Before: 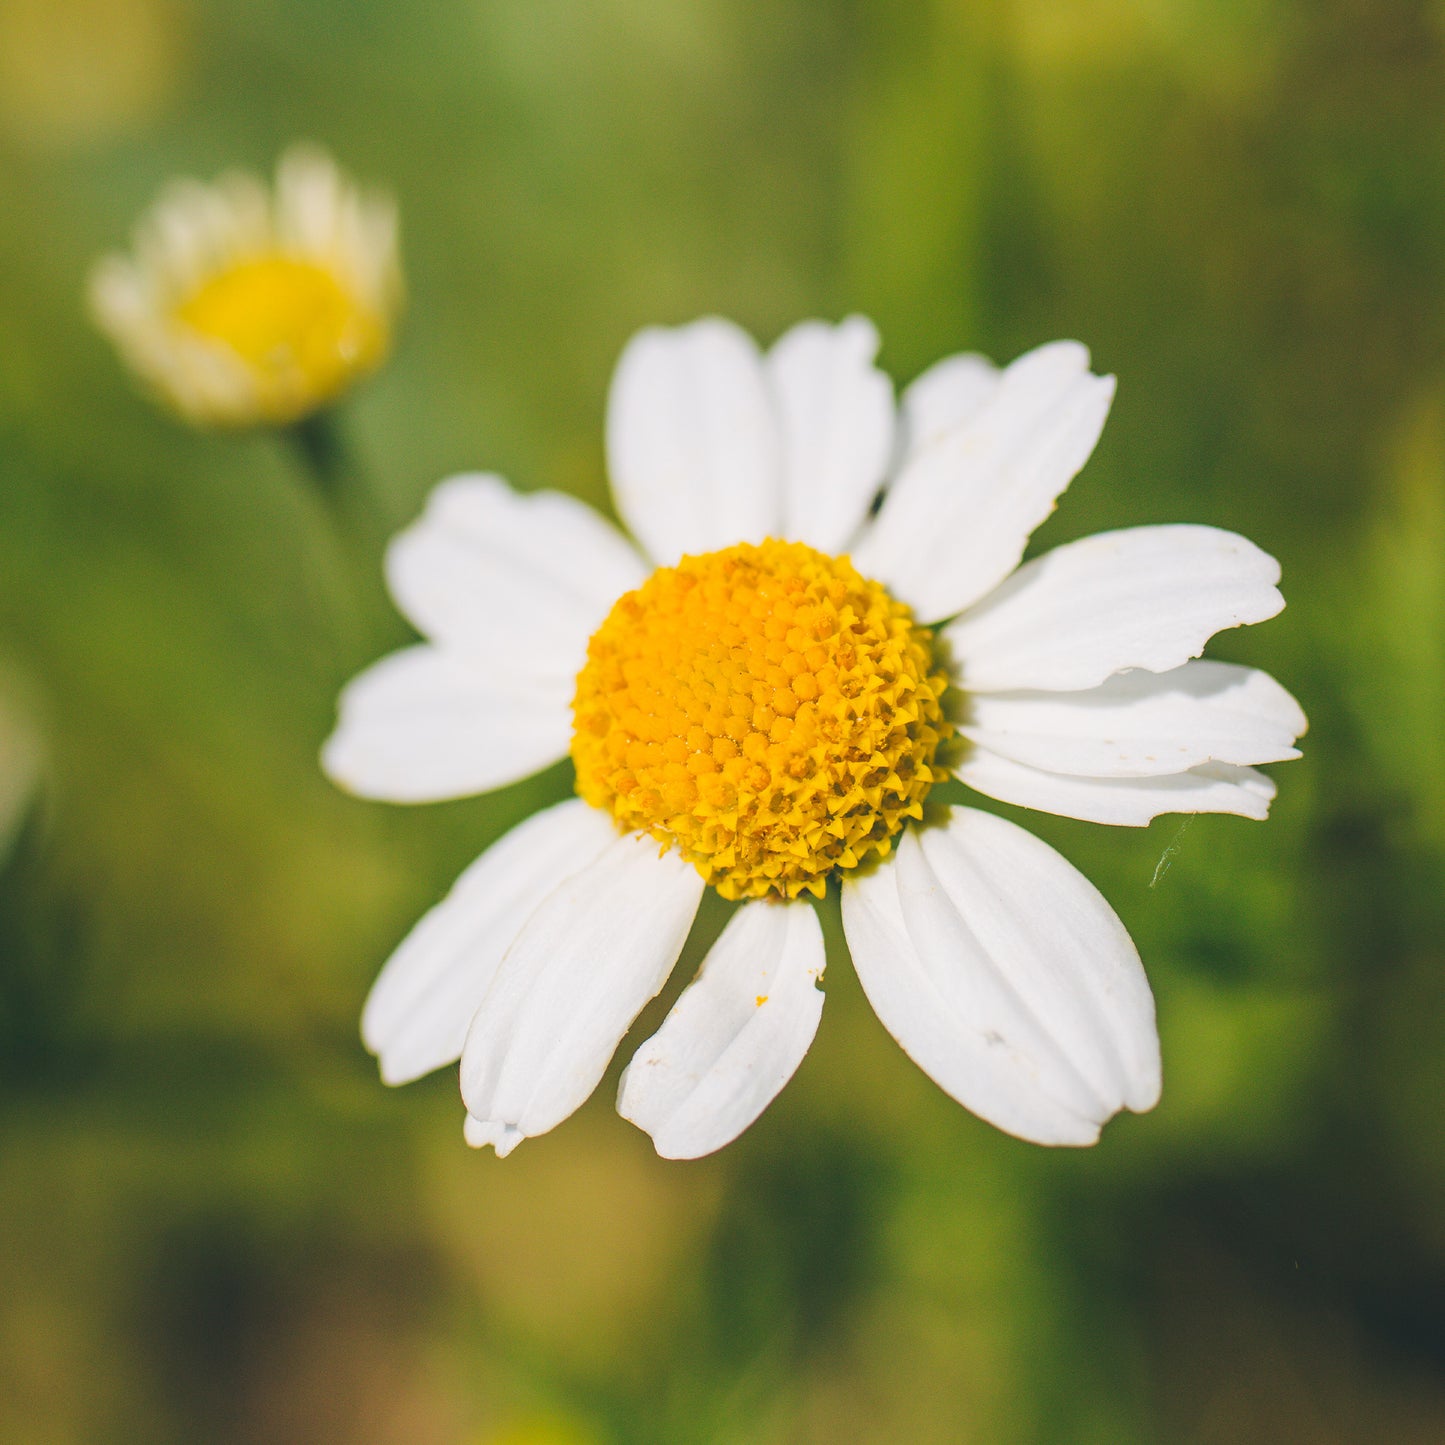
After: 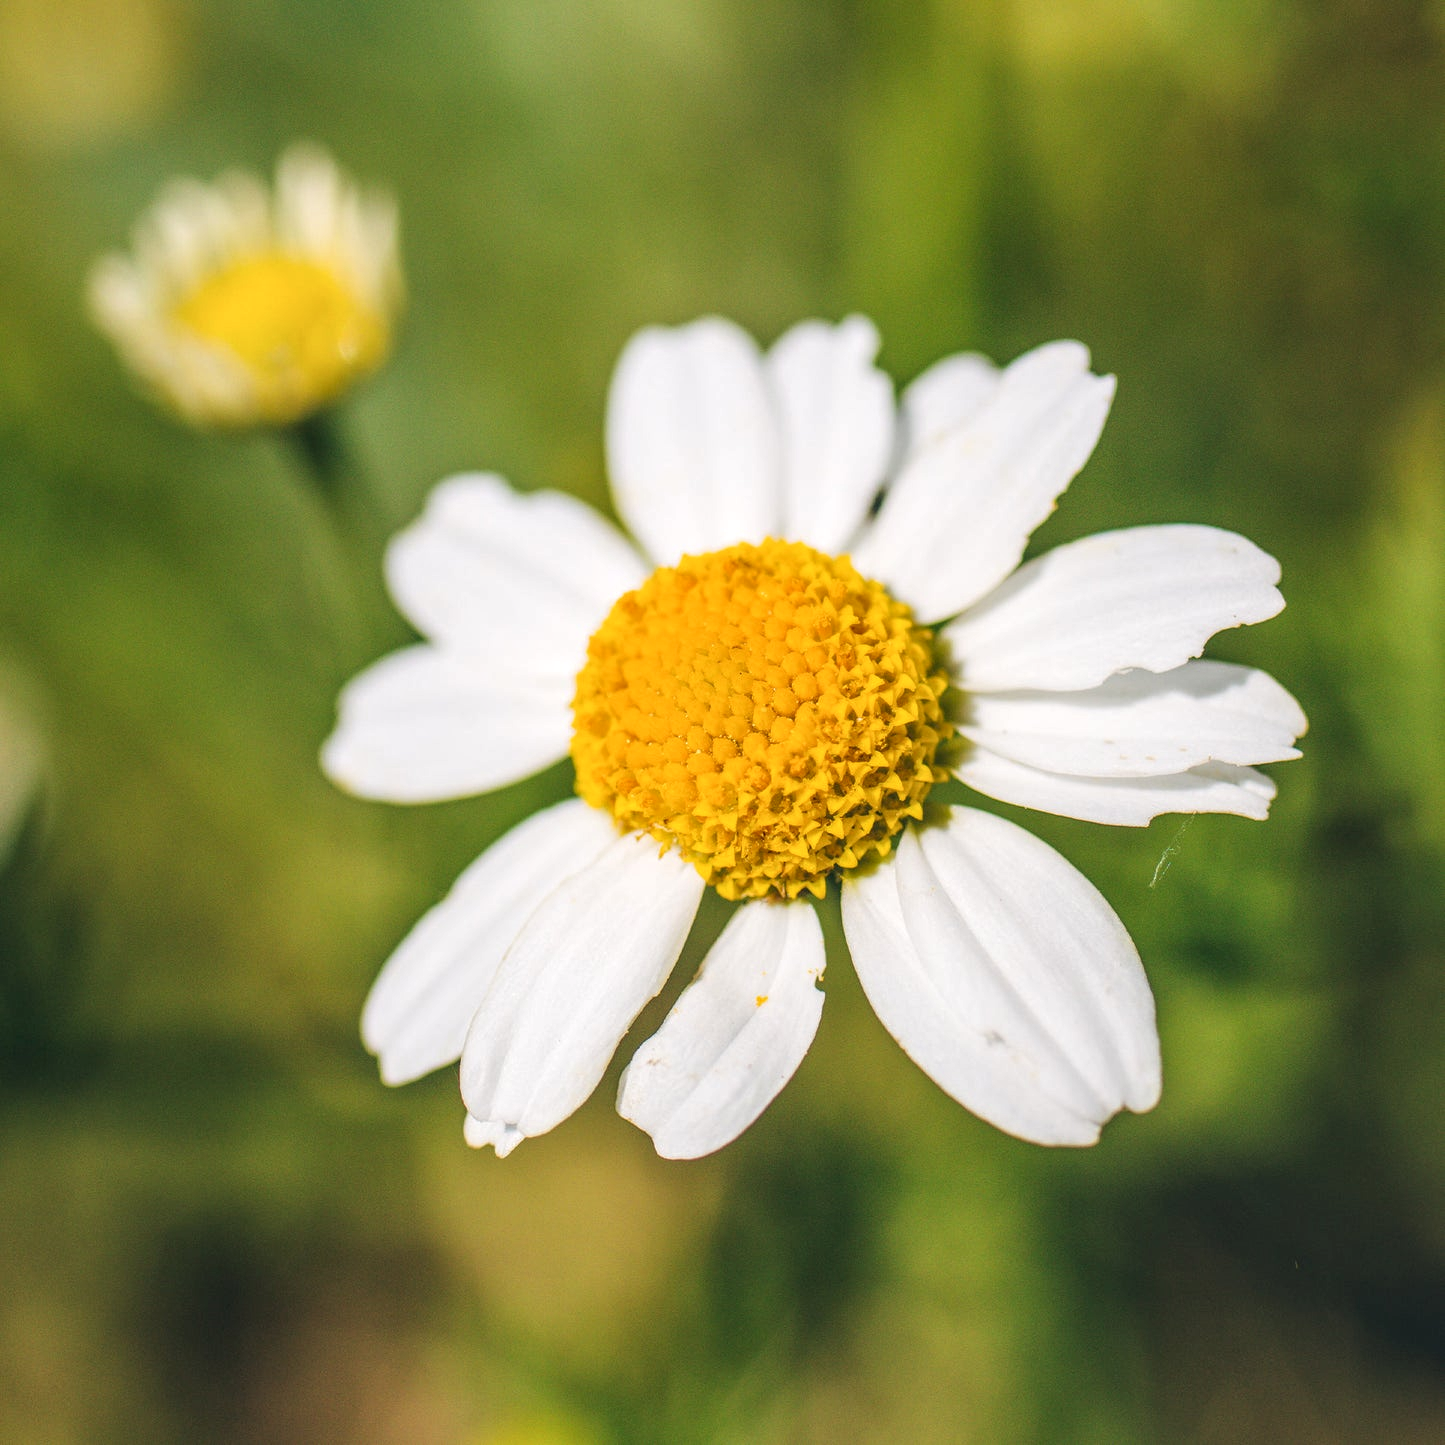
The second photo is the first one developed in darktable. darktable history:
local contrast: highlights 62%, detail 143%, midtone range 0.422
